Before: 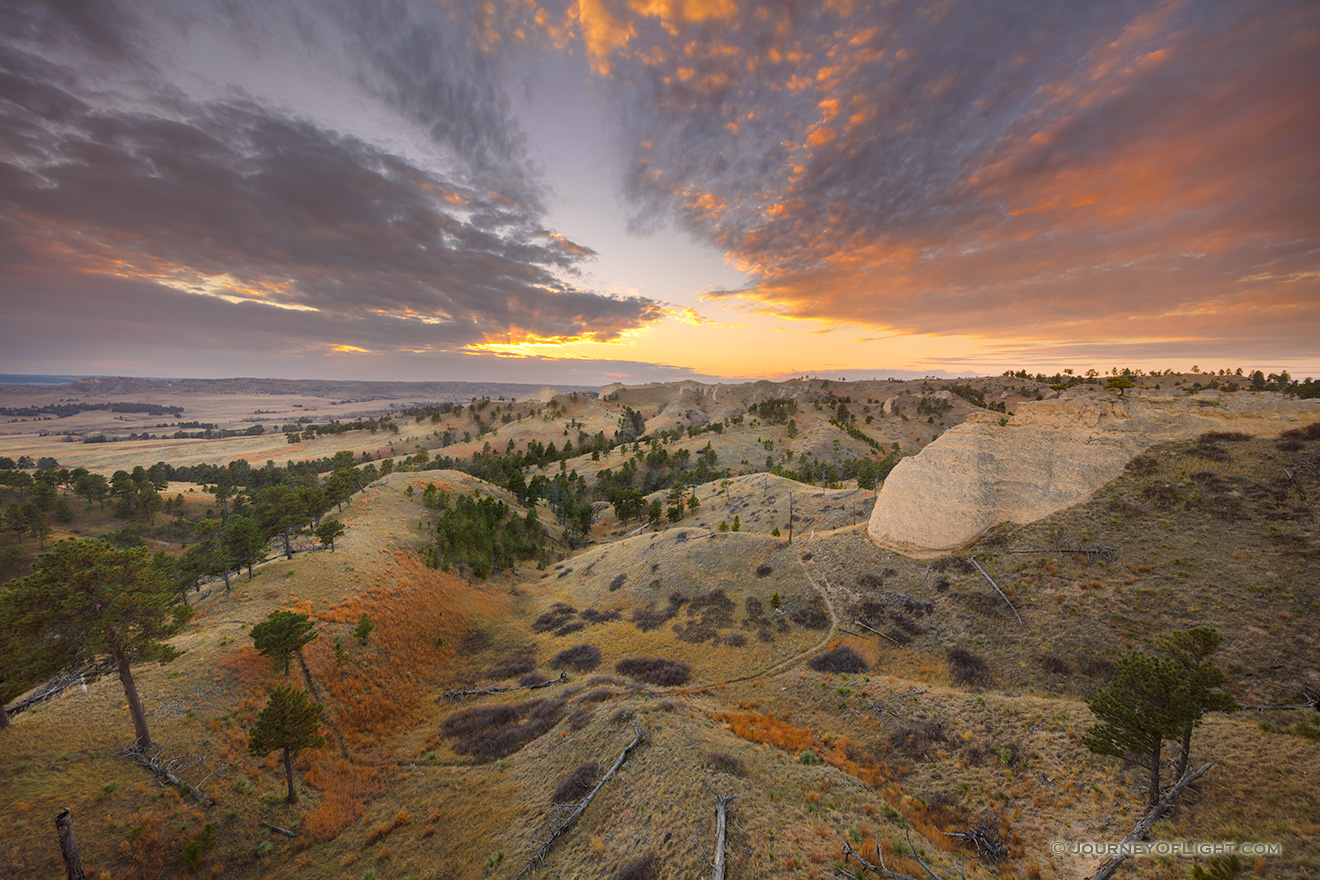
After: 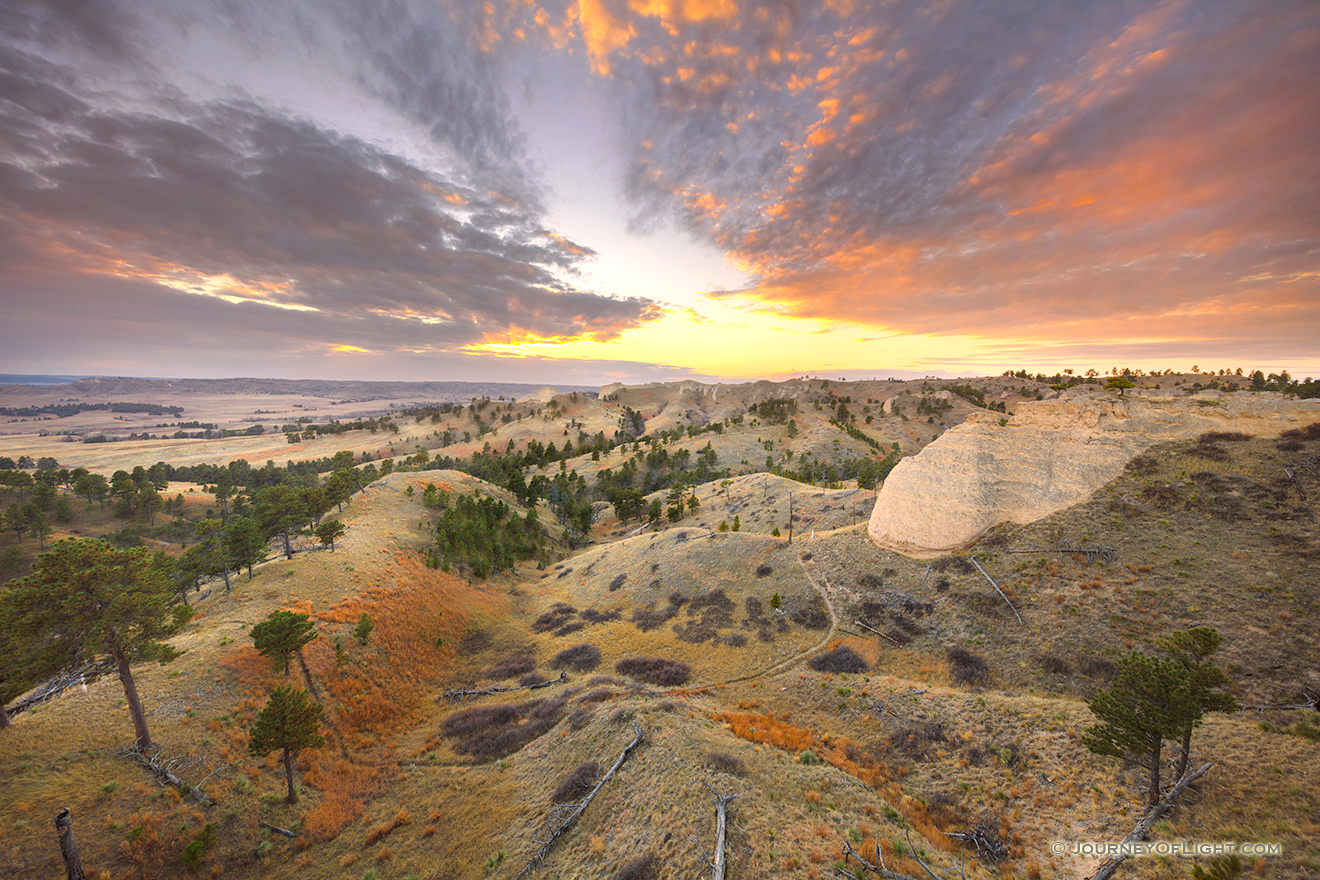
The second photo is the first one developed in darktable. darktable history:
exposure: black level correction 0, exposure 0.599 EV, compensate highlight preservation false
